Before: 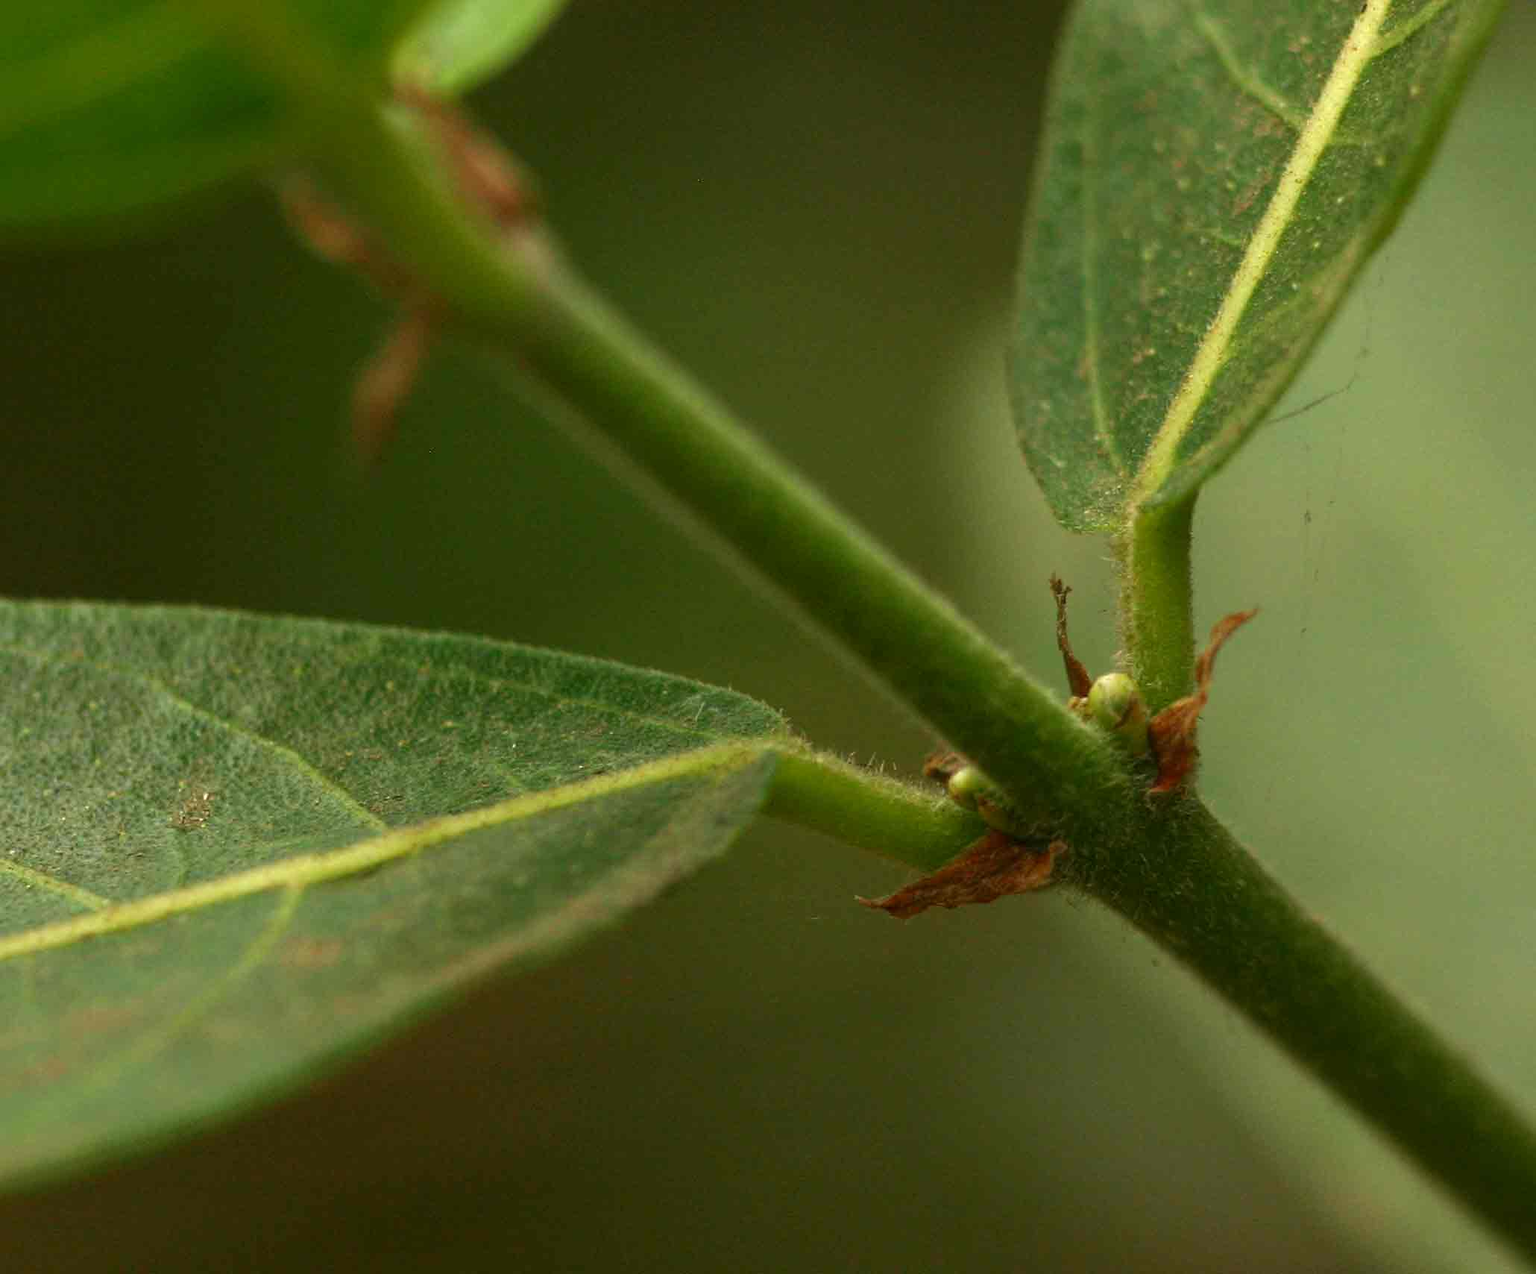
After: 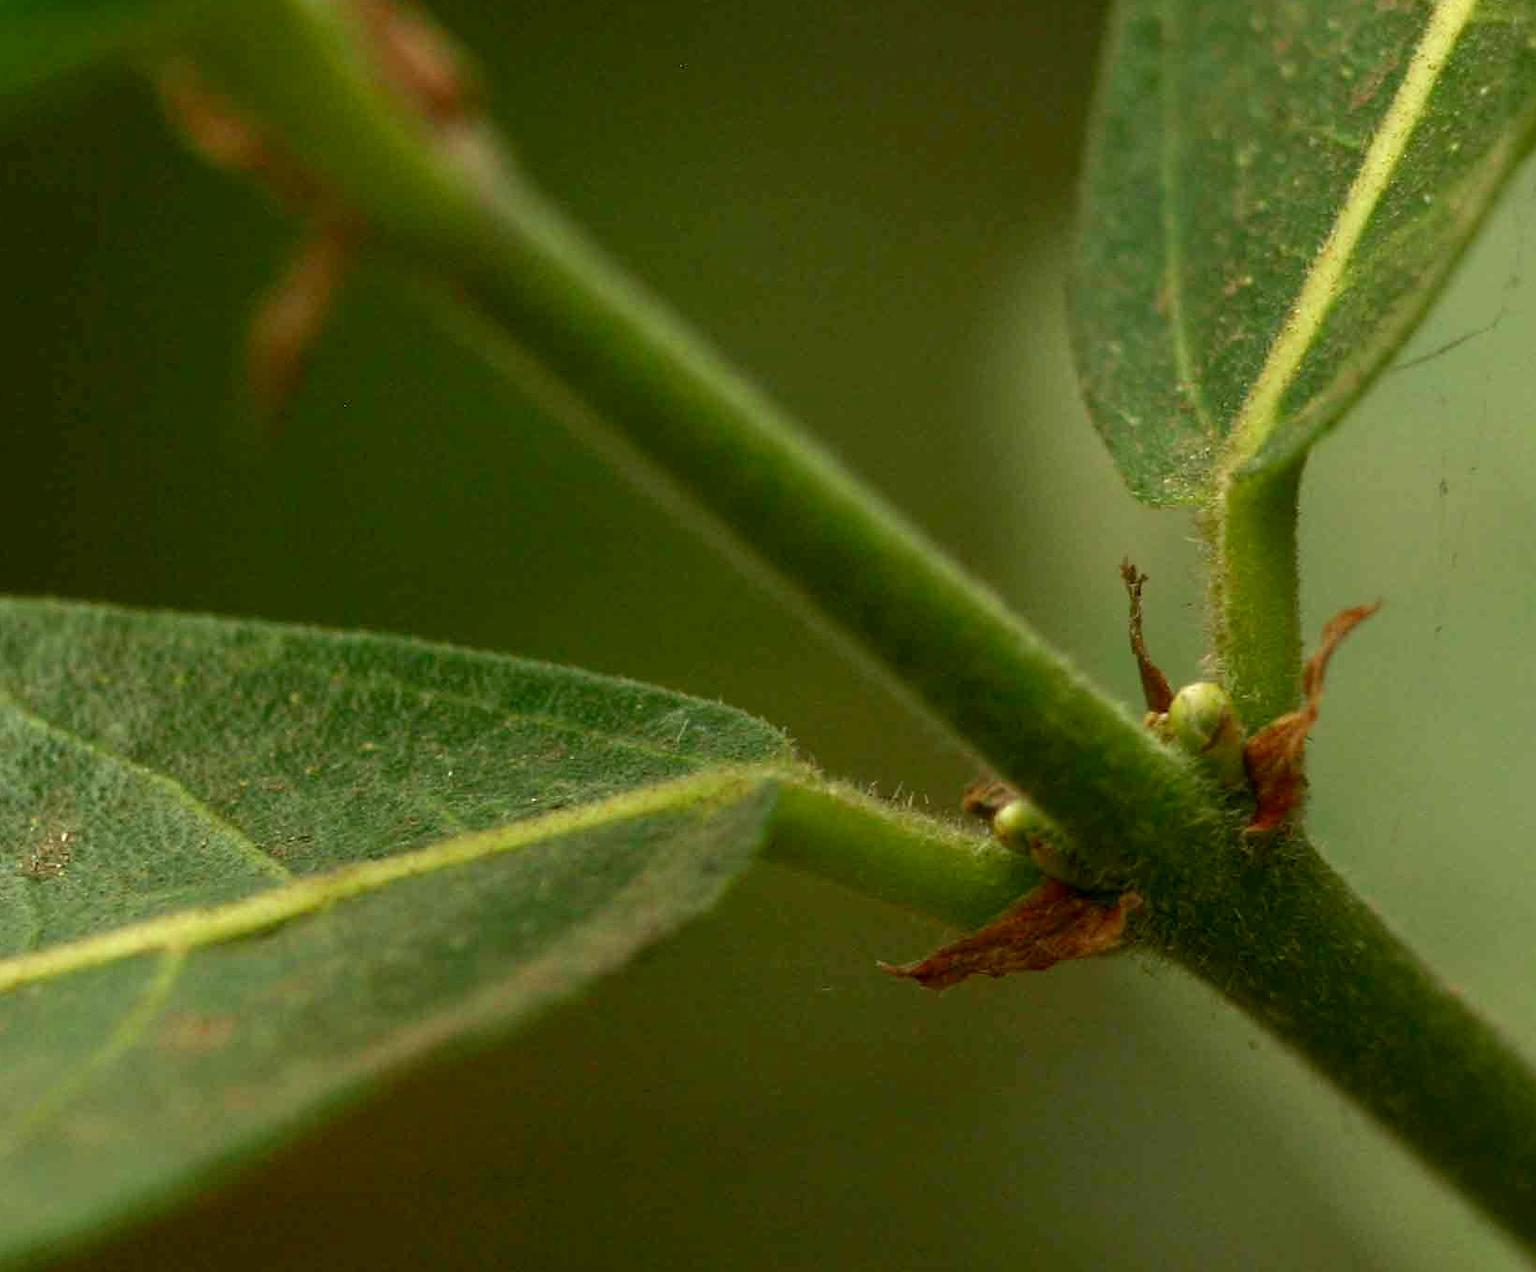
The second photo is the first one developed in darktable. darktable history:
exposure: black level correction 0.005, exposure 0.014 EV, compensate highlight preservation false
crop and rotate: left 10.071%, top 10.071%, right 10.02%, bottom 10.02%
